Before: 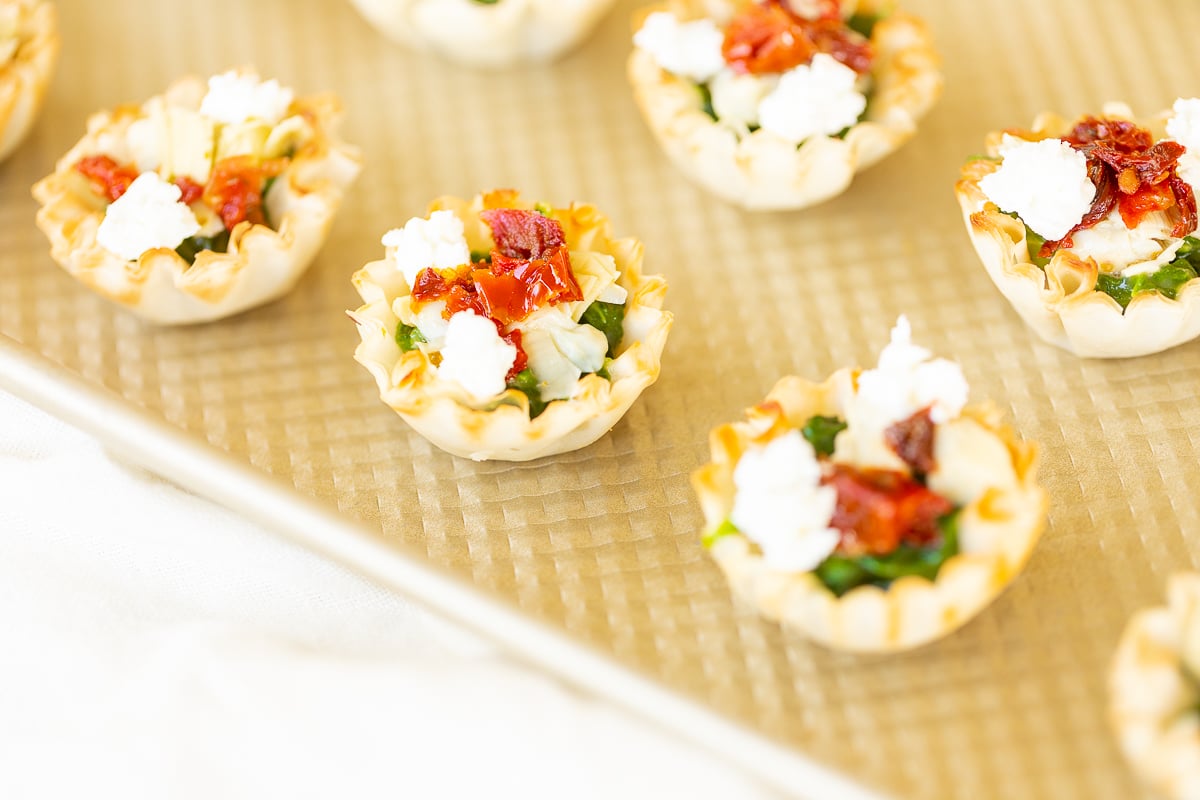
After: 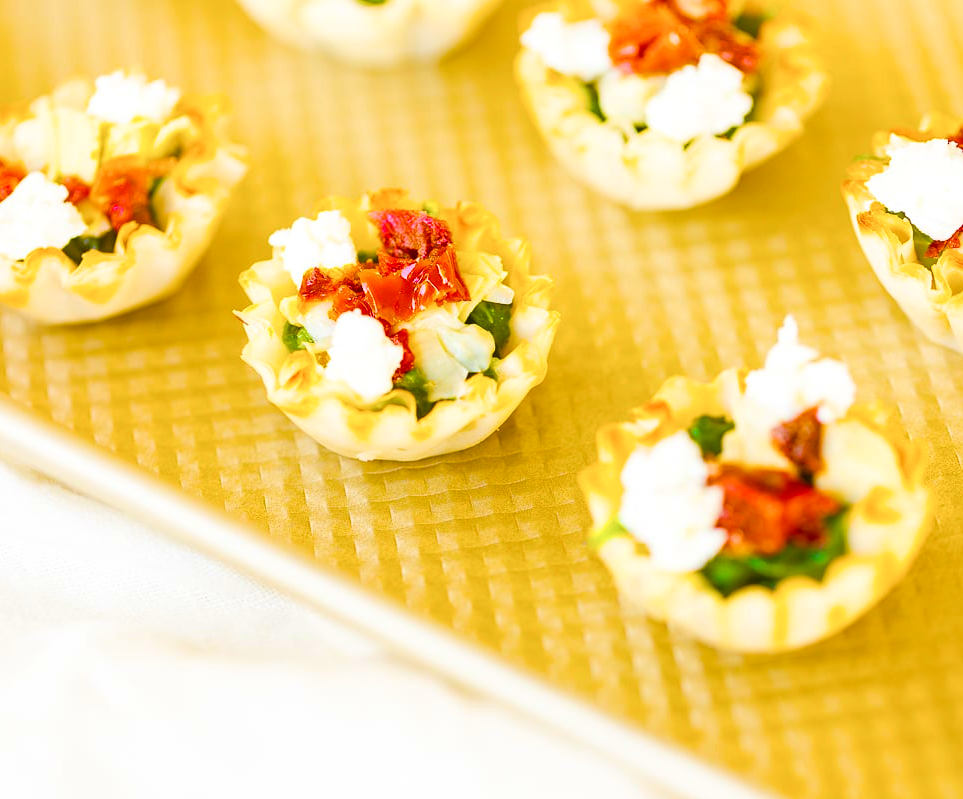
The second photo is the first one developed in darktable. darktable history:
crop and rotate: left 9.473%, right 10.197%
color balance rgb: linear chroma grading › shadows 17.096%, linear chroma grading › highlights 62.02%, linear chroma grading › global chroma 49.541%, perceptual saturation grading › global saturation 24.932%, perceptual saturation grading › highlights -50.322%, perceptual saturation grading › shadows 30.972%, perceptual brilliance grading › global brilliance 3.013%, perceptual brilliance grading › highlights -2.447%, perceptual brilliance grading › shadows 2.733%
